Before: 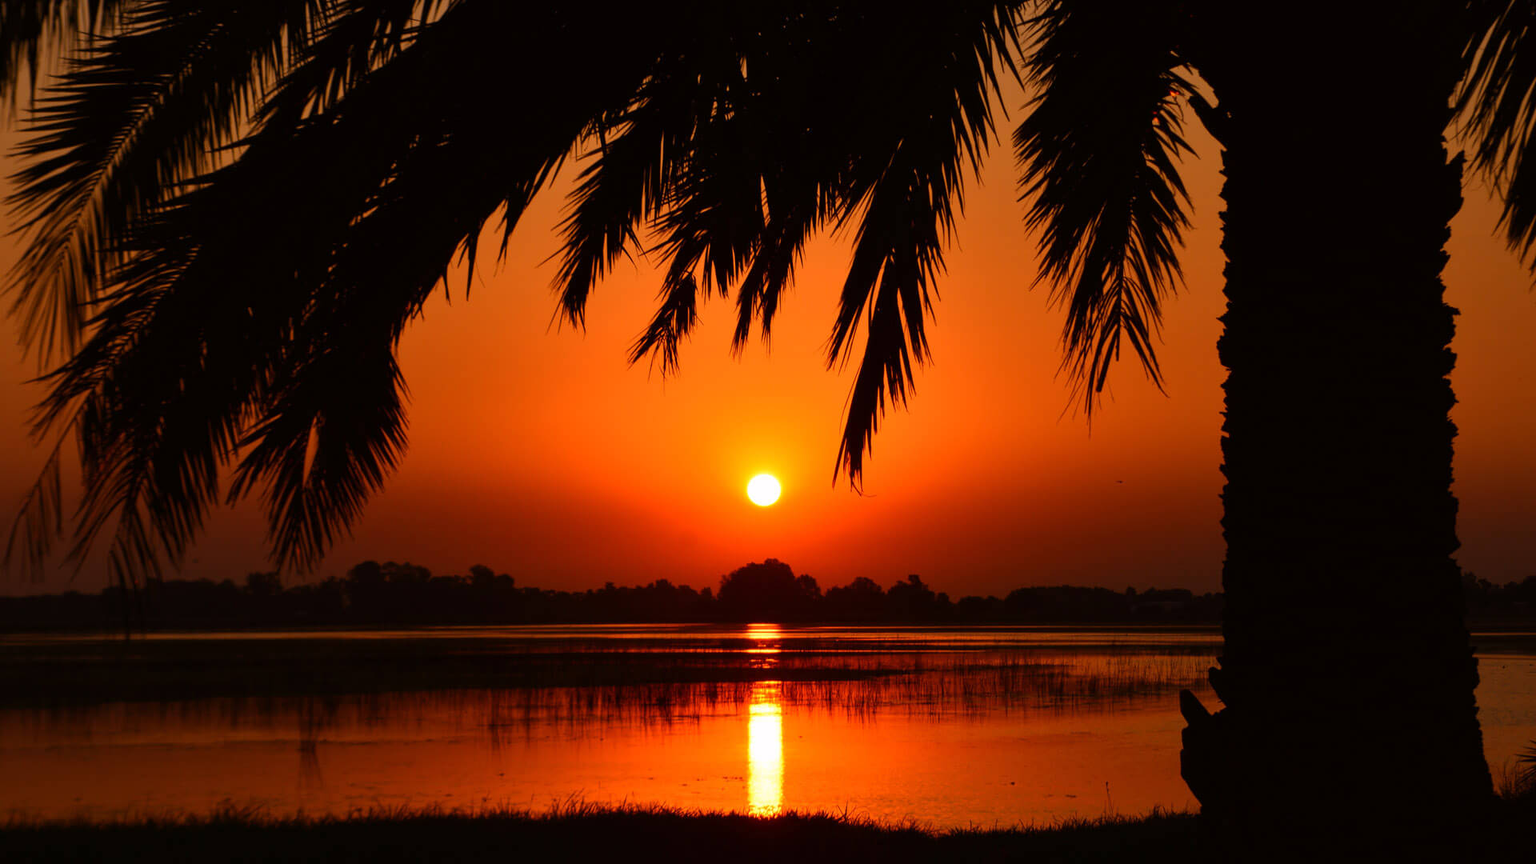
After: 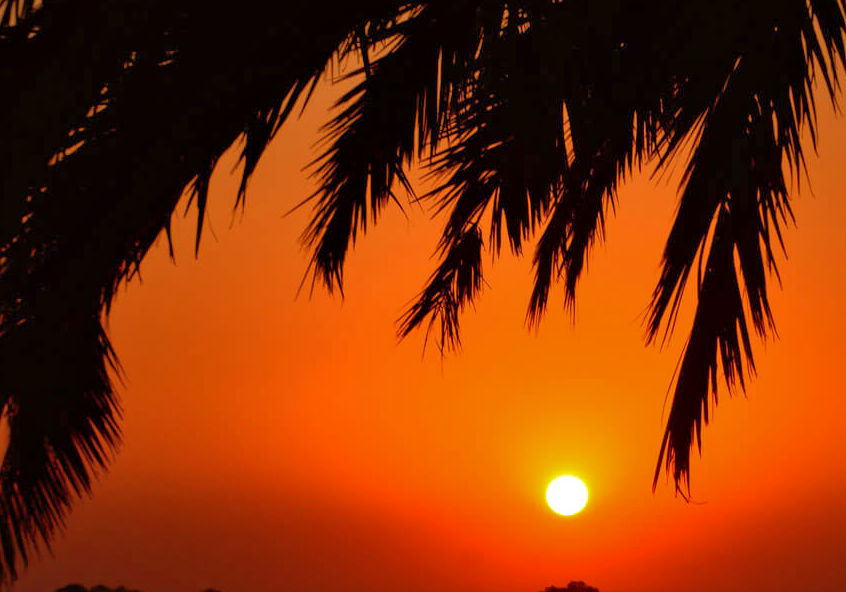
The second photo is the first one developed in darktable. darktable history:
contrast equalizer: octaves 7, y [[0.6 ×6], [0.55 ×6], [0 ×6], [0 ×6], [0 ×6]], mix 0.15
shadows and highlights: highlights -60
crop: left 20.248%, top 10.86%, right 35.675%, bottom 34.321%
